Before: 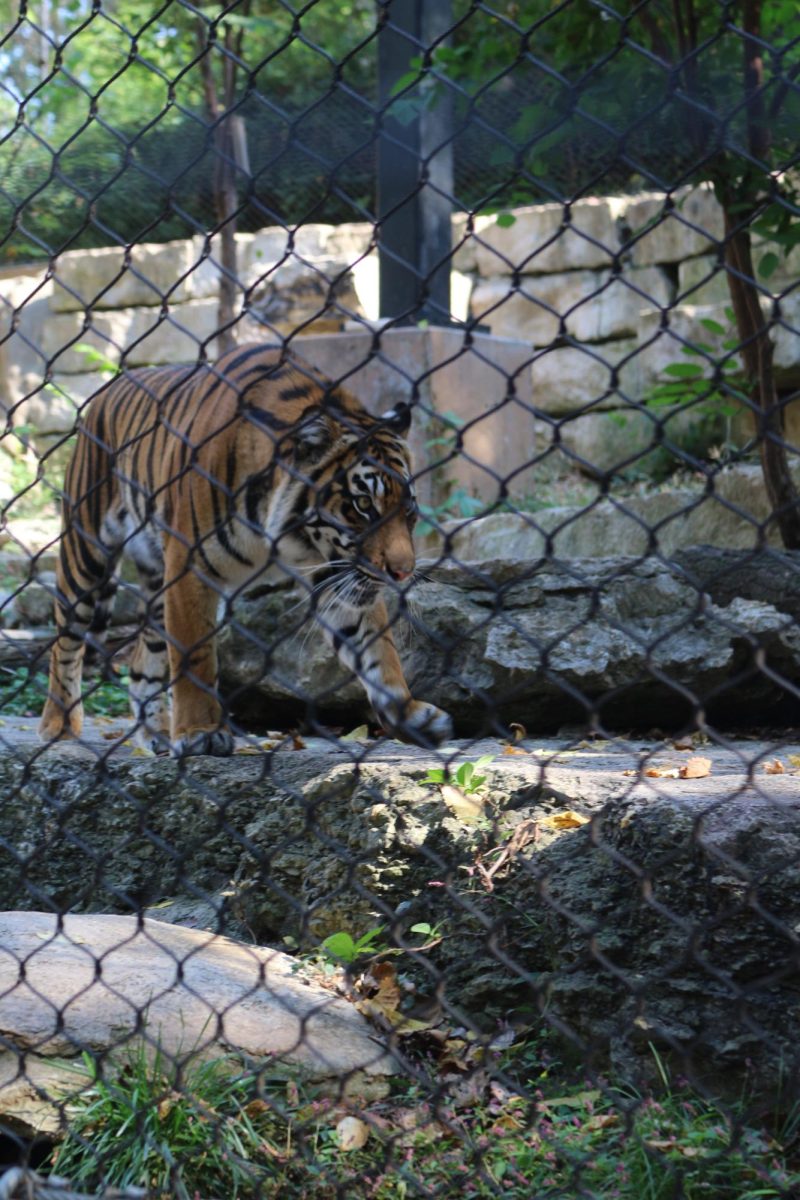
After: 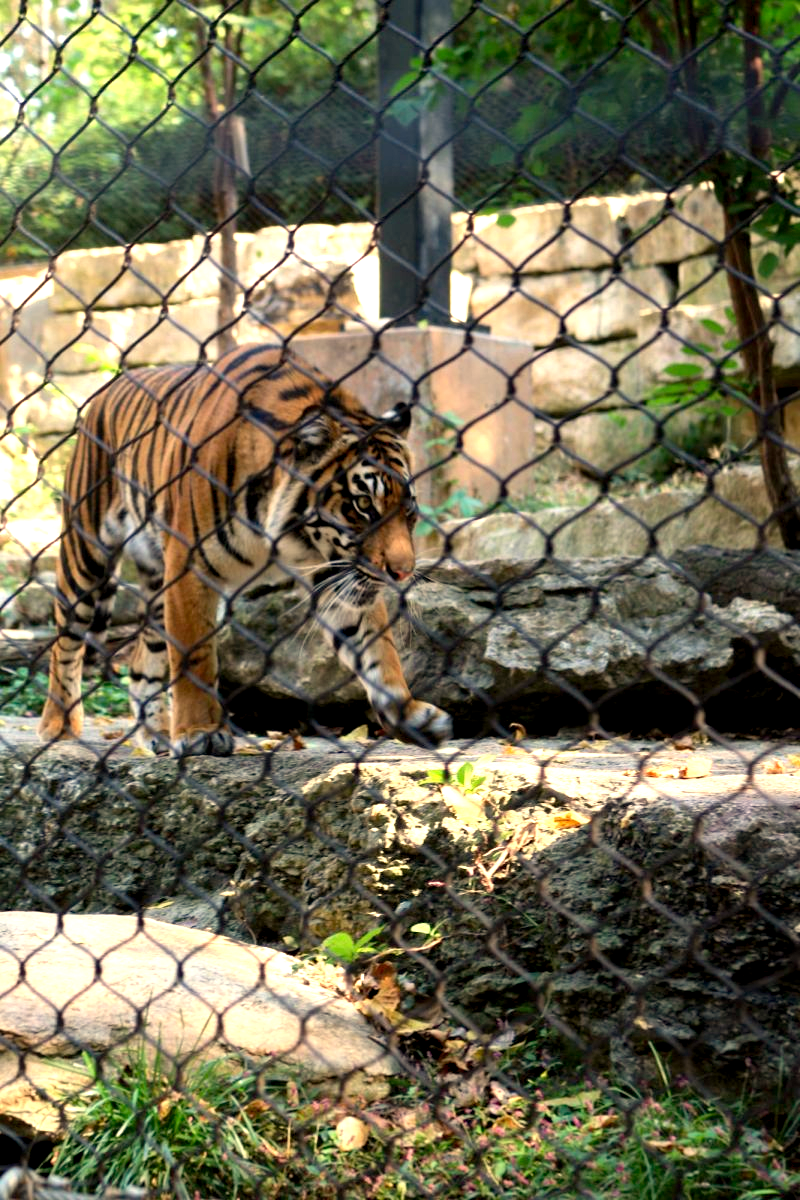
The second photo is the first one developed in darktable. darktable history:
exposure: black level correction 0.007, compensate highlight preservation false
levels: levels [0, 0.374, 0.749]
white balance: red 1.138, green 0.996, blue 0.812
